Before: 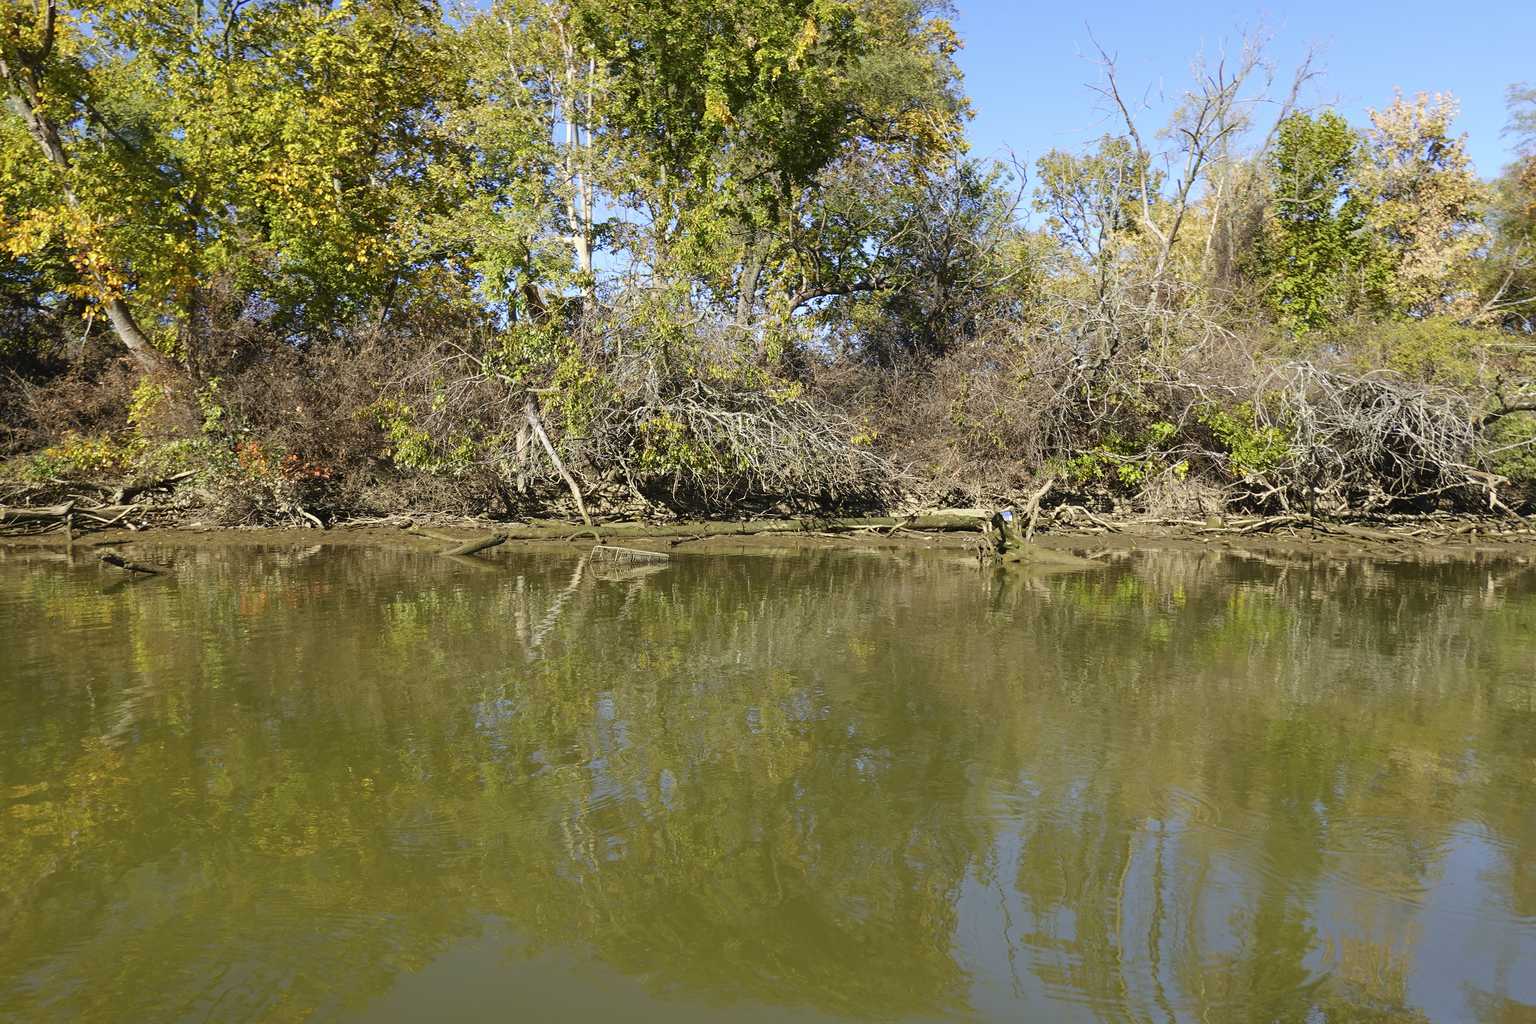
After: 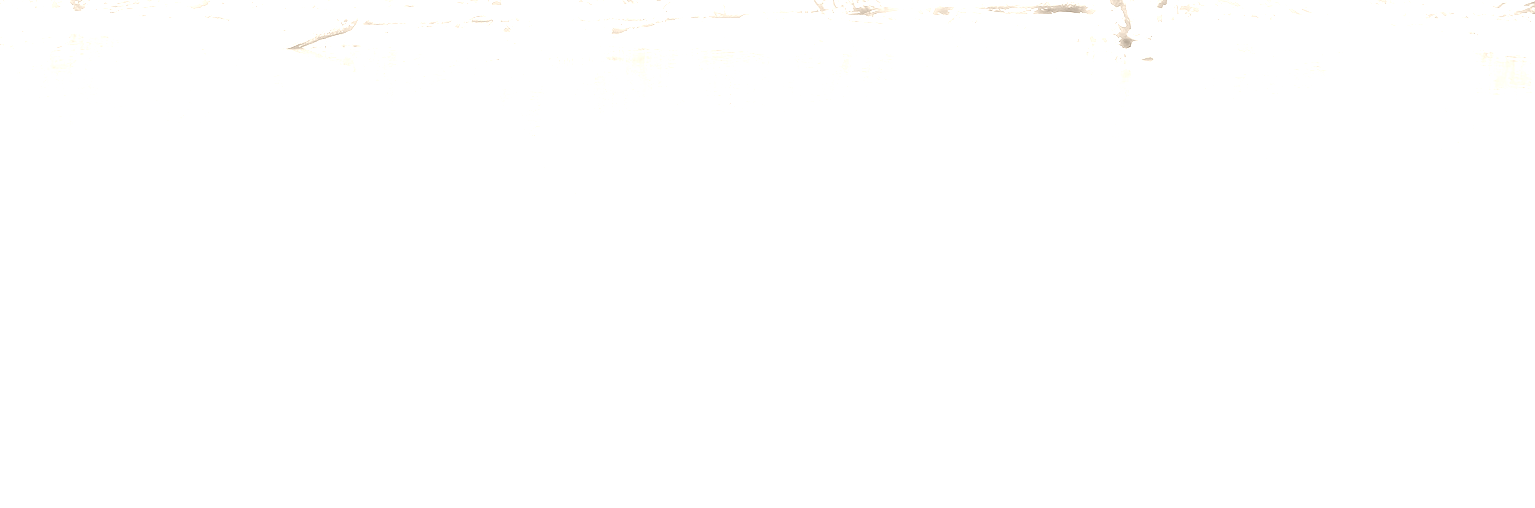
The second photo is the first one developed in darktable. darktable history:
filmic rgb: black relative exposure -5 EV, hardness 2.88, contrast 1.1, highlights saturation mix -20%
crop: left 18.091%, top 51.13%, right 17.525%, bottom 16.85%
haze removal: strength -0.1, adaptive false
colorize: hue 34.49°, saturation 35.33%, source mix 100%, version 1
levels: levels [0, 0.476, 0.951]
white balance: red 4.26, blue 1.802
color balance rgb: global offset › luminance -0.51%, perceptual saturation grading › global saturation 27.53%, perceptual saturation grading › highlights -25%, perceptual saturation grading › shadows 25%, perceptual brilliance grading › highlights 6.62%, perceptual brilliance grading › mid-tones 17.07%, perceptual brilliance grading › shadows -5.23%
exposure: black level correction 0.001, exposure 0.5 EV, compensate exposure bias true, compensate highlight preservation false
